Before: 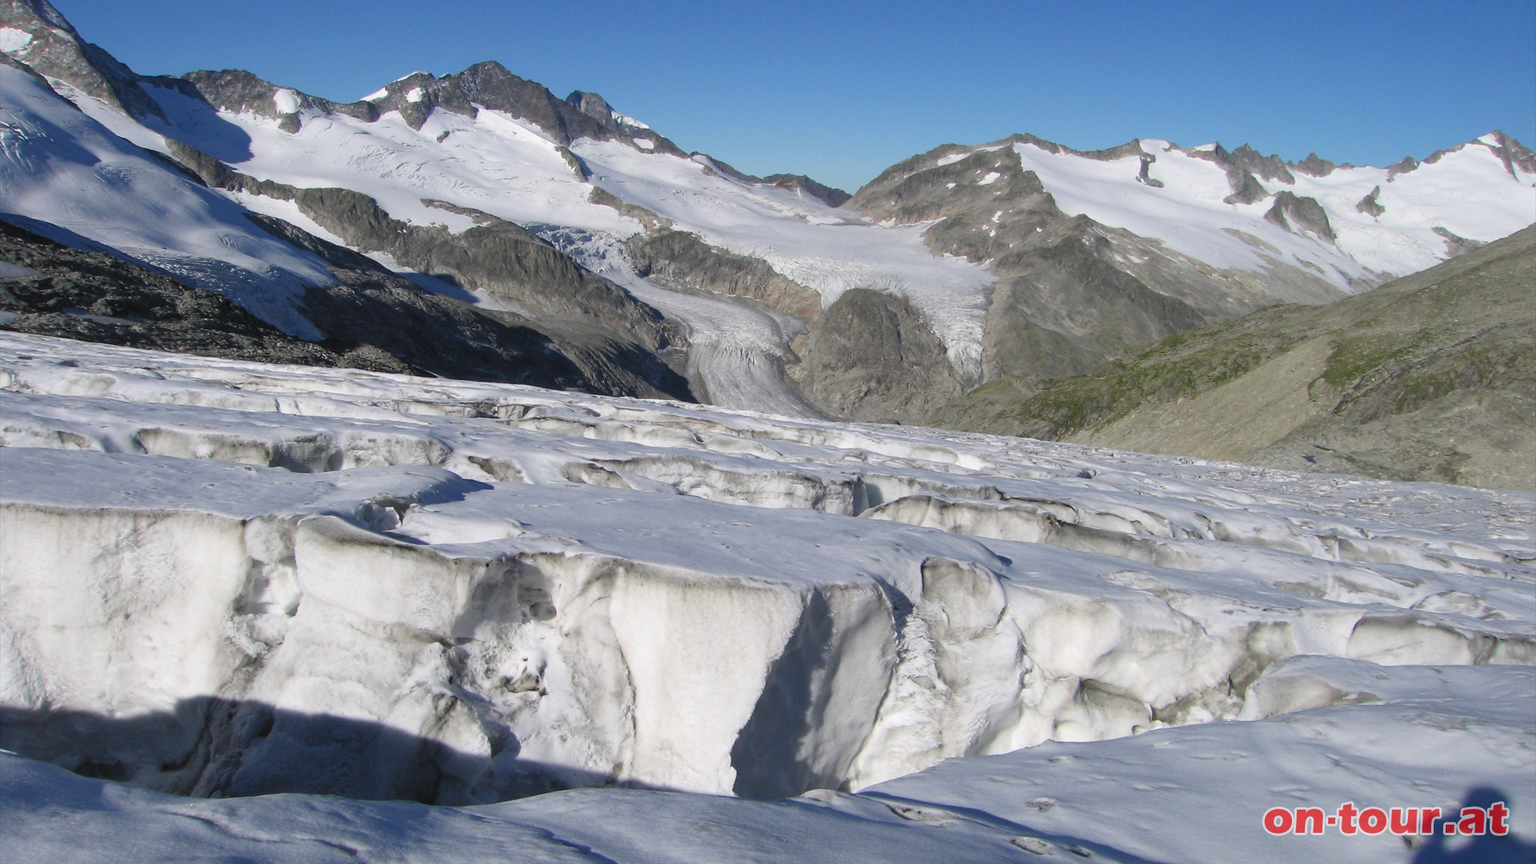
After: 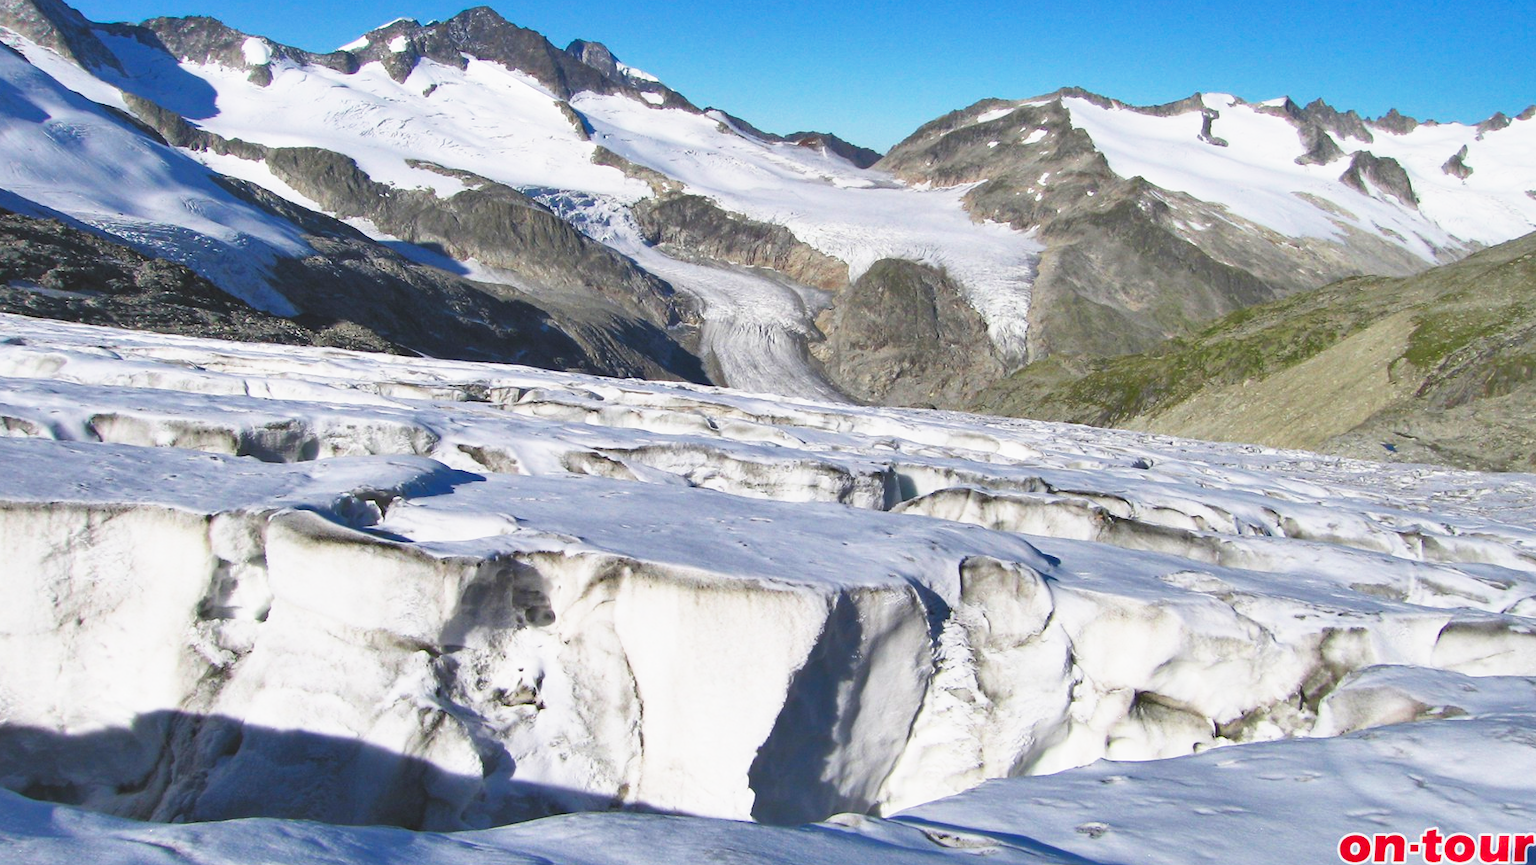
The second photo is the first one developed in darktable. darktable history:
levels: levels [0, 0.499, 1]
crop: left 3.621%, top 6.403%, right 6.11%, bottom 3.207%
base curve: curves: ch0 [(0, 0) (0.557, 0.834) (1, 1)], preserve colors none
color balance rgb: global offset › luminance 0.679%, perceptual saturation grading › global saturation 19.996%, global vibrance 25.115%
shadows and highlights: shadows 6.59, soften with gaussian
